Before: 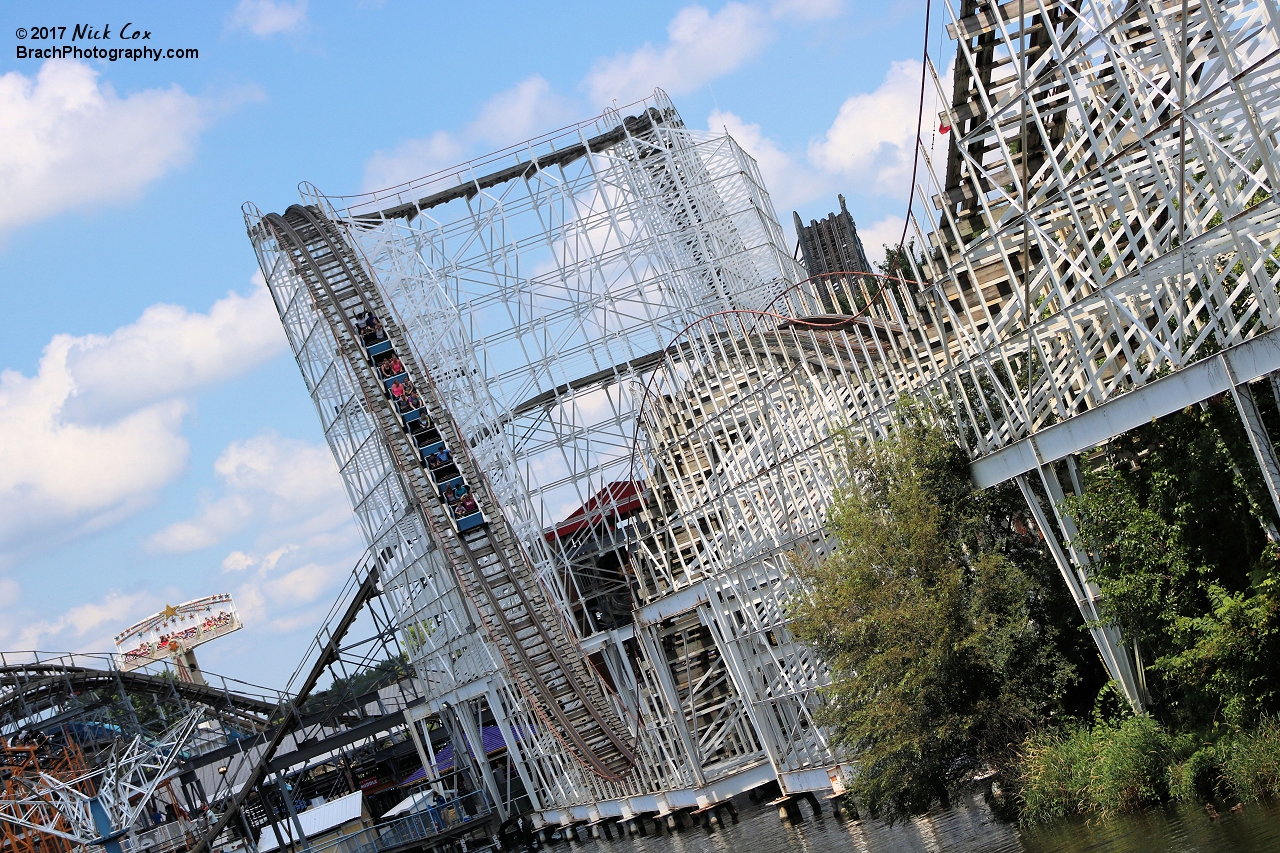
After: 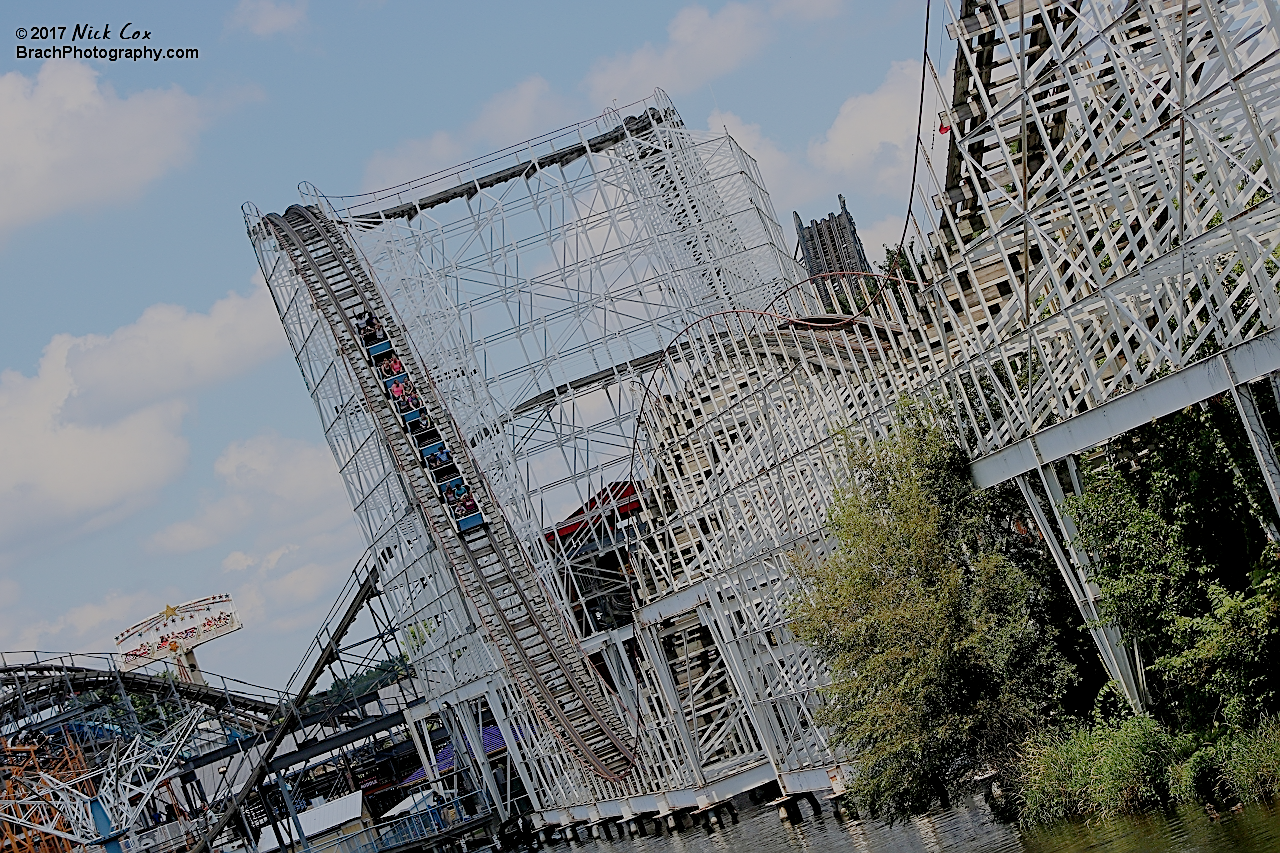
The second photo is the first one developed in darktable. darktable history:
contrast brightness saturation: saturation -0.05
filmic rgb: black relative exposure -7 EV, white relative exposure 6 EV, threshold 3 EV, target black luminance 0%, hardness 2.73, latitude 61.22%, contrast 0.691, highlights saturation mix 10%, shadows ↔ highlights balance -0.073%, preserve chrominance no, color science v4 (2020), iterations of high-quality reconstruction 10, contrast in shadows soft, contrast in highlights soft, enable highlight reconstruction true
sharpen: amount 0.901
